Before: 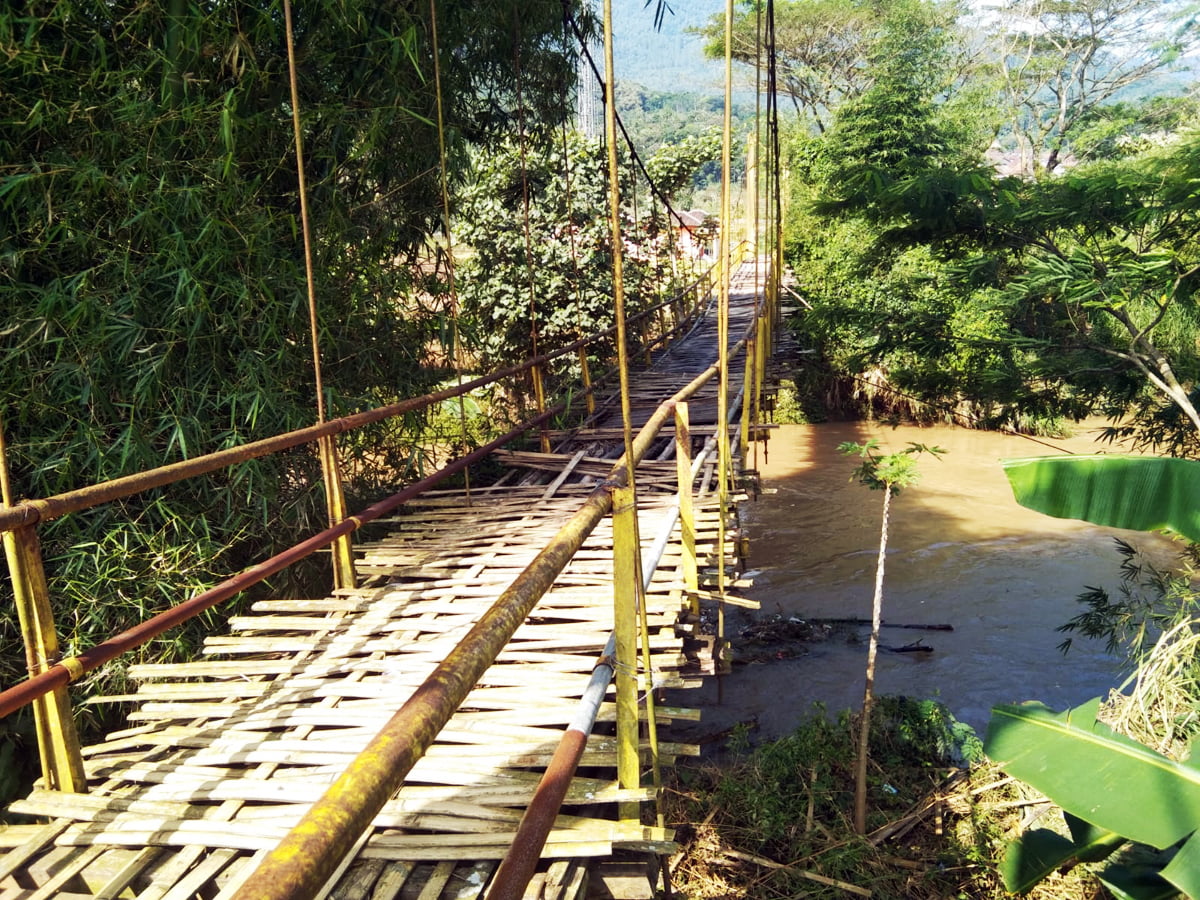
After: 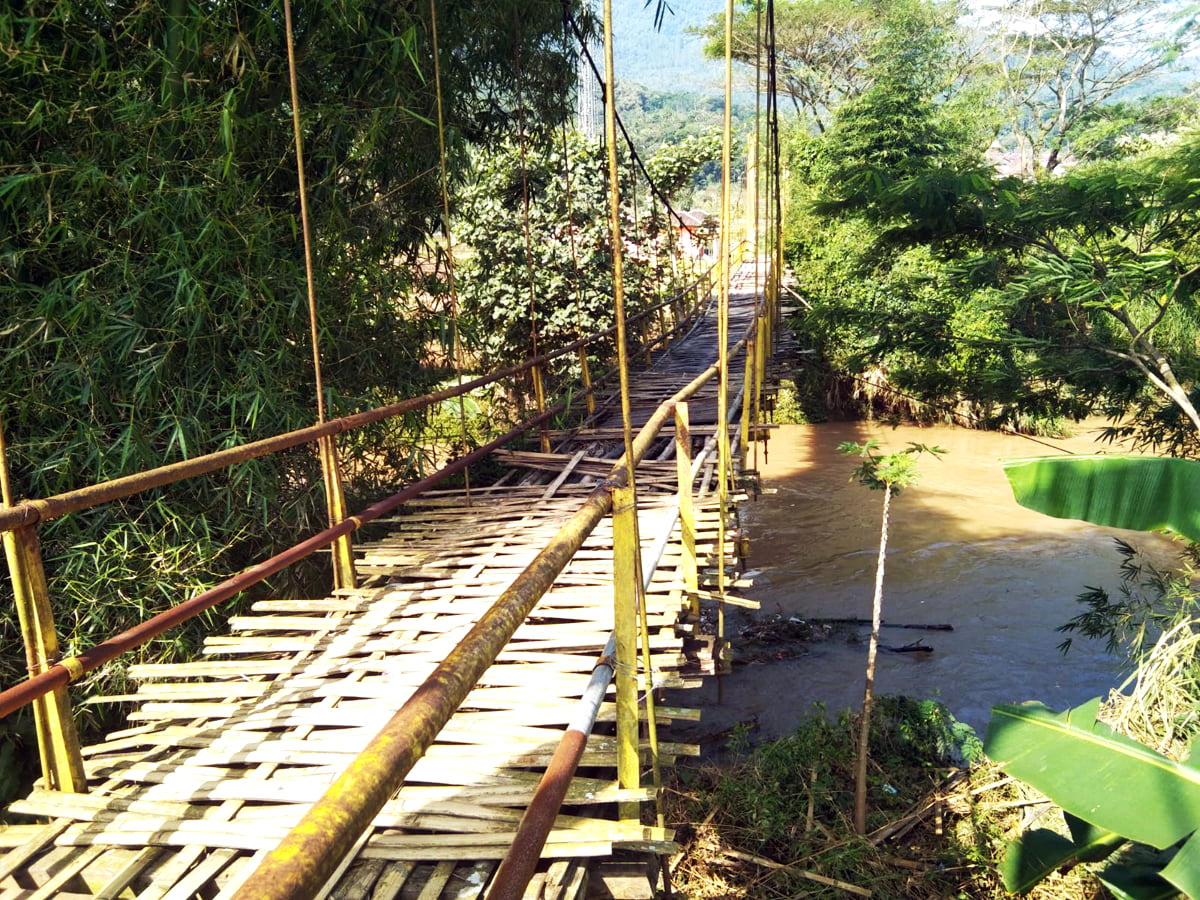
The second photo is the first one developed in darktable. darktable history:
exposure: exposure 0.19 EV, compensate highlight preservation false
